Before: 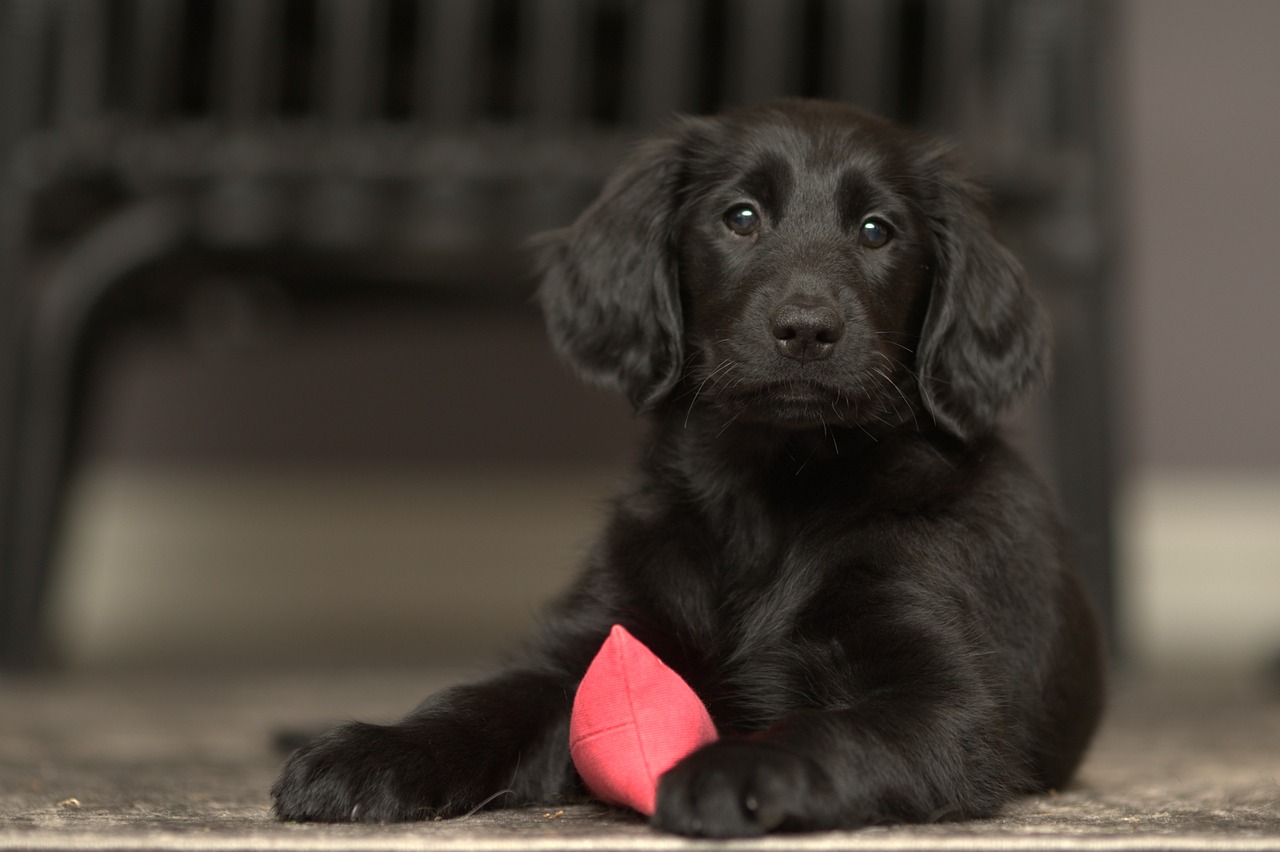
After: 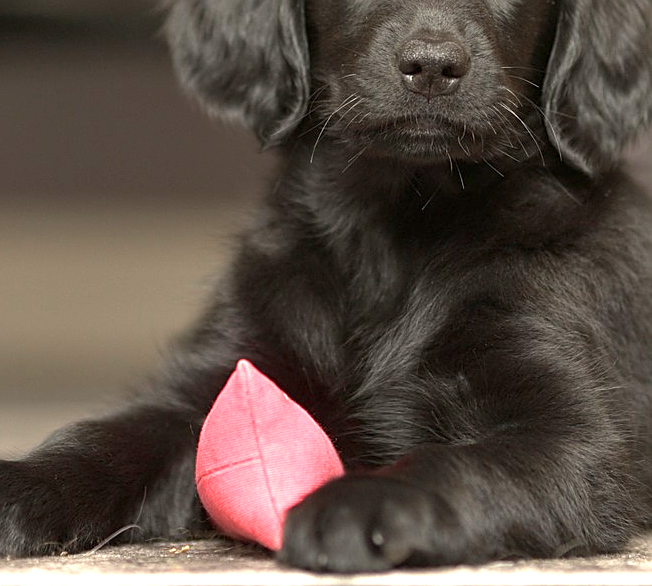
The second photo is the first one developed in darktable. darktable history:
crop and rotate: left 29.237%, top 31.152%, right 19.807%
exposure: black level correction 0.001, exposure 1.398 EV, compensate exposure bias true, compensate highlight preservation false
sharpen: on, module defaults
